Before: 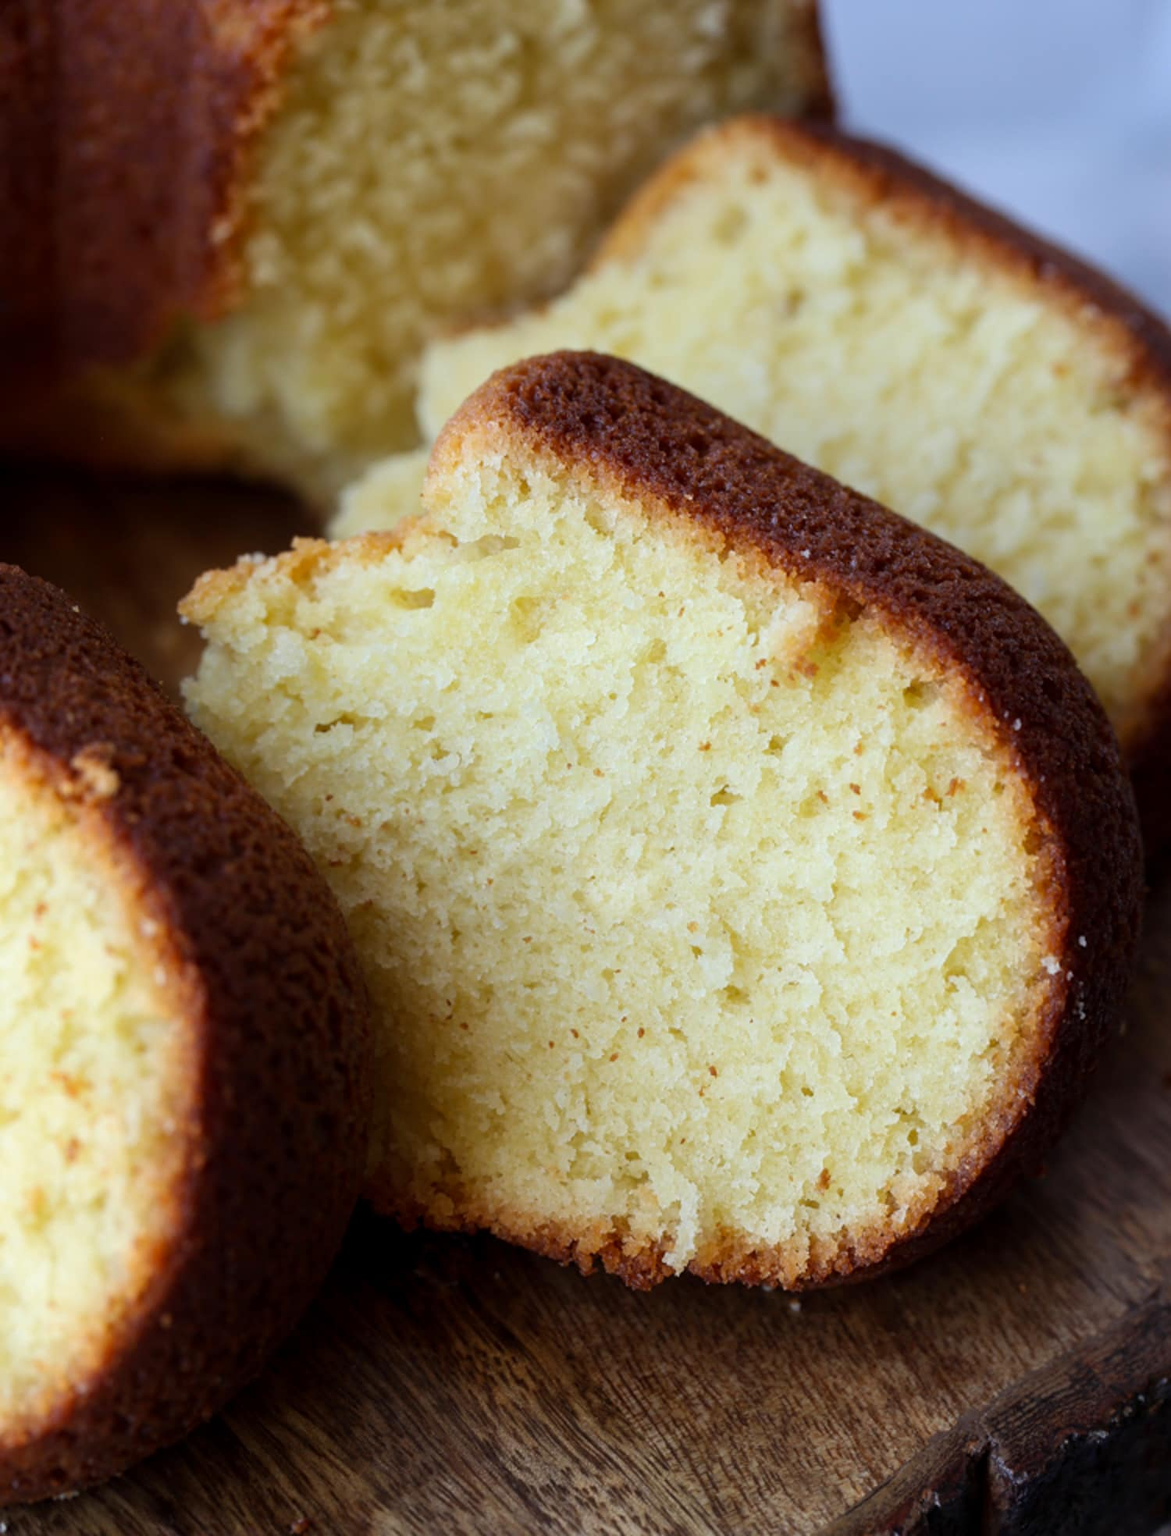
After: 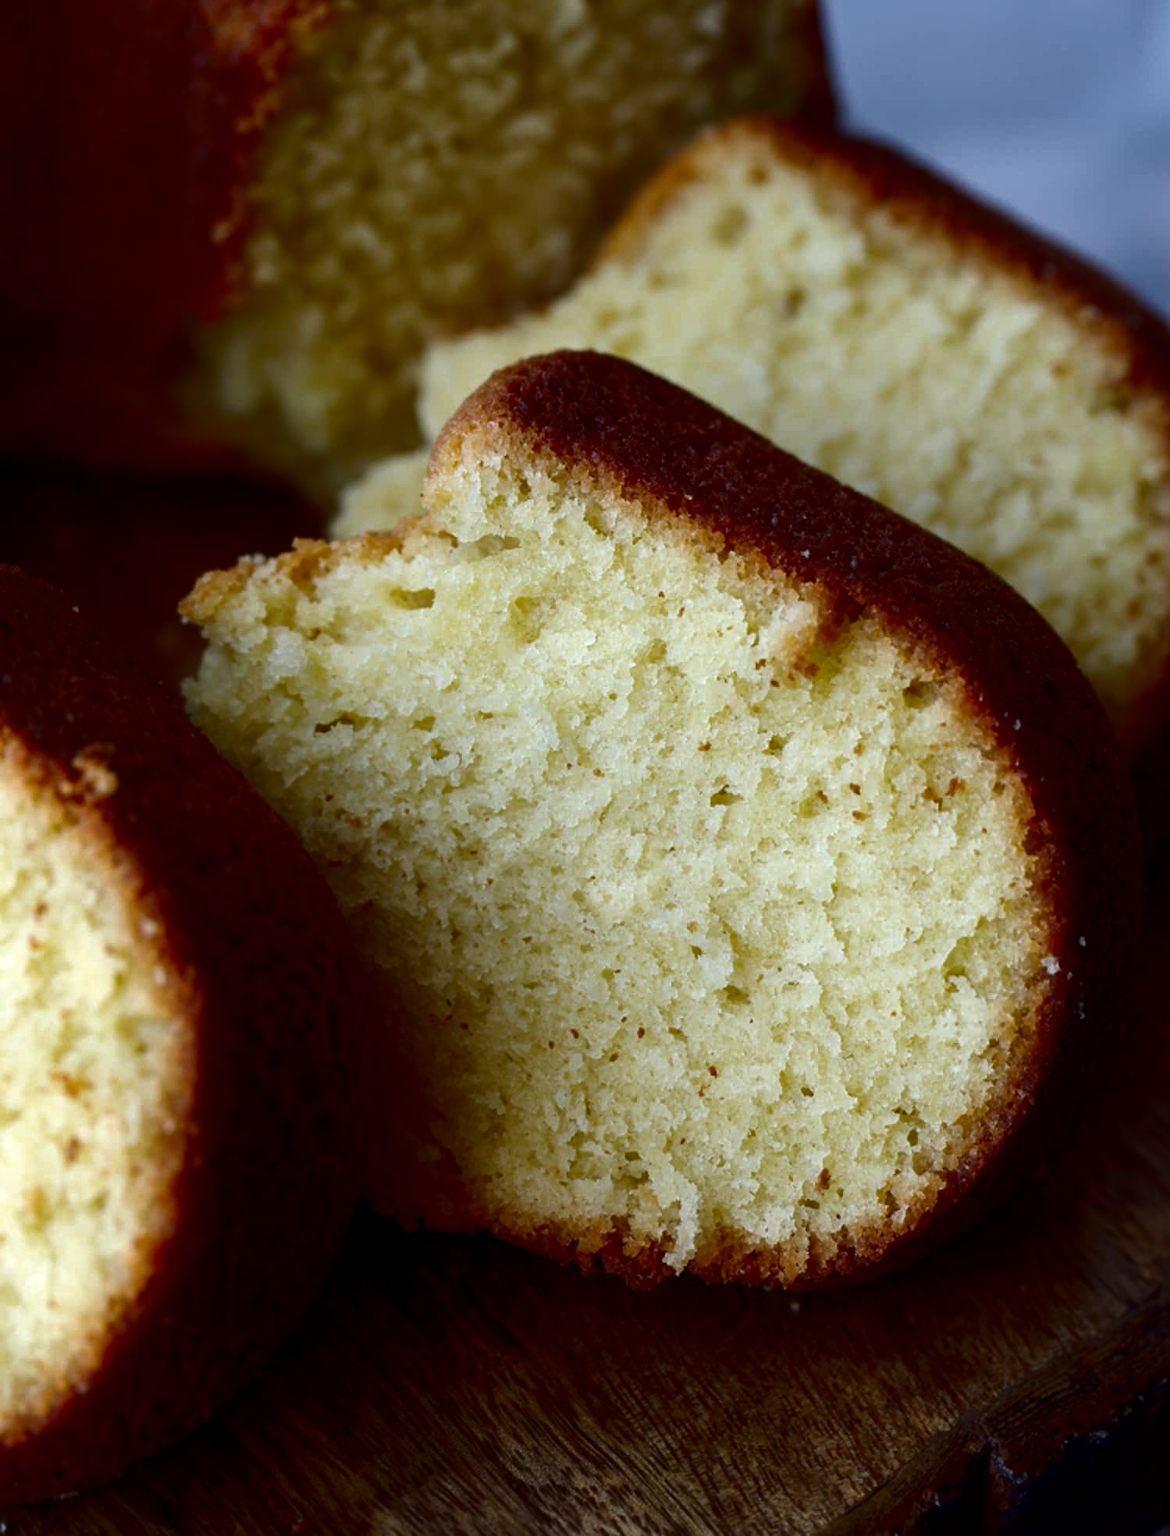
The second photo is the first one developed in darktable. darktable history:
contrast brightness saturation: brightness -0.52
exposure: exposure 0.161 EV, compensate highlight preservation false
